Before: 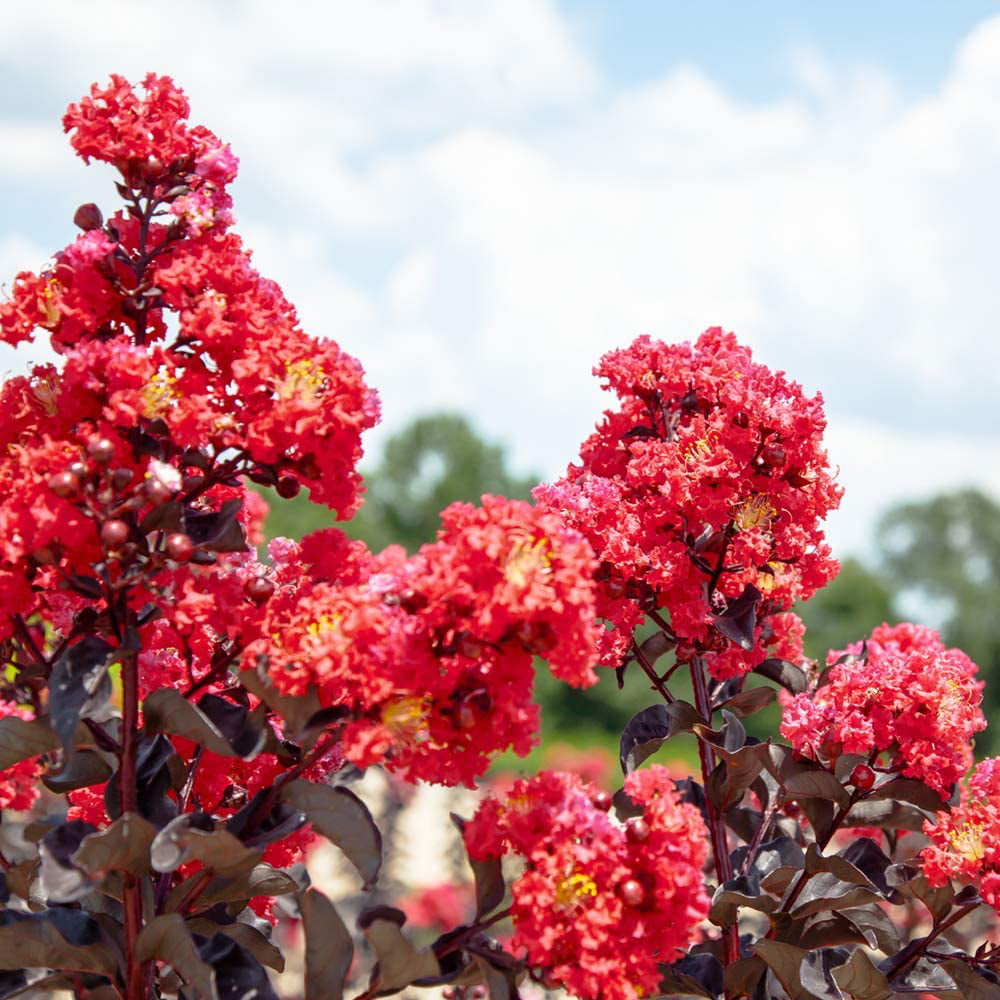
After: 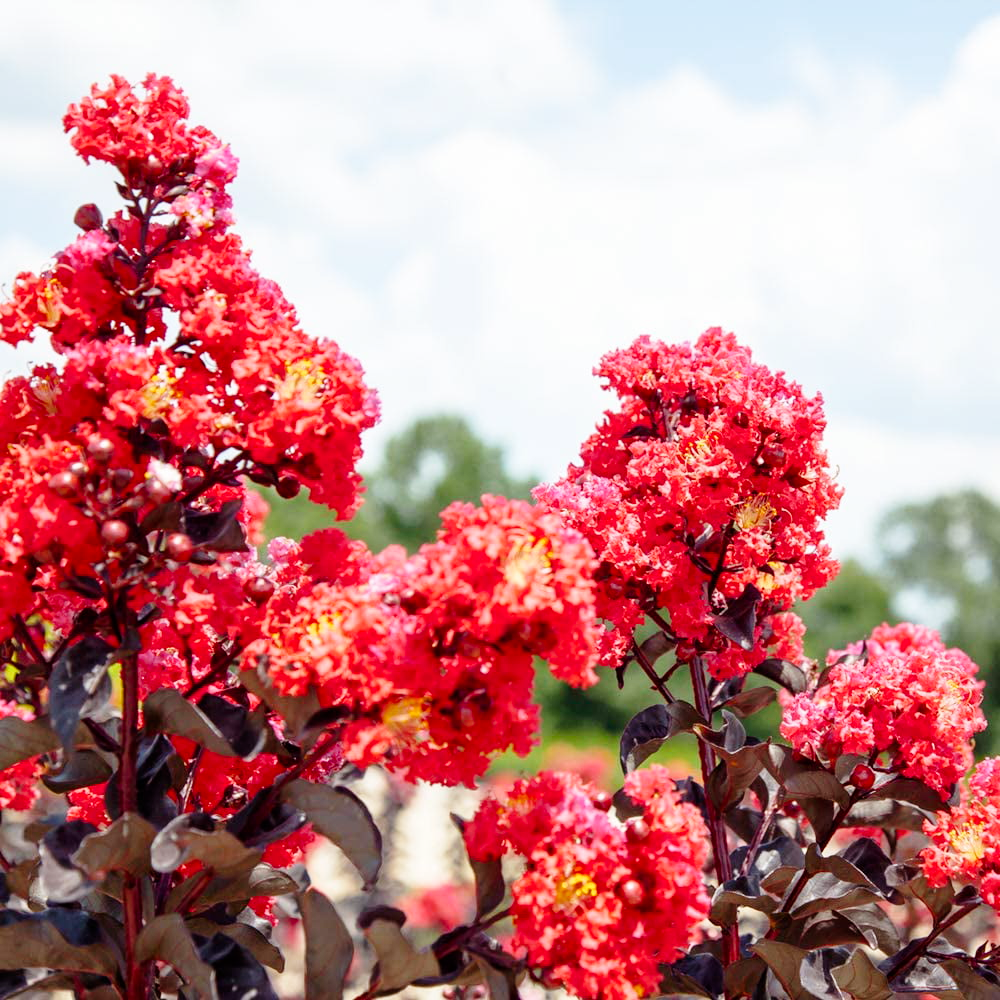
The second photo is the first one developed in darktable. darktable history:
tone curve: curves: ch0 [(0, 0) (0.004, 0.001) (0.133, 0.112) (0.325, 0.362) (0.832, 0.893) (1, 1)], preserve colors none
